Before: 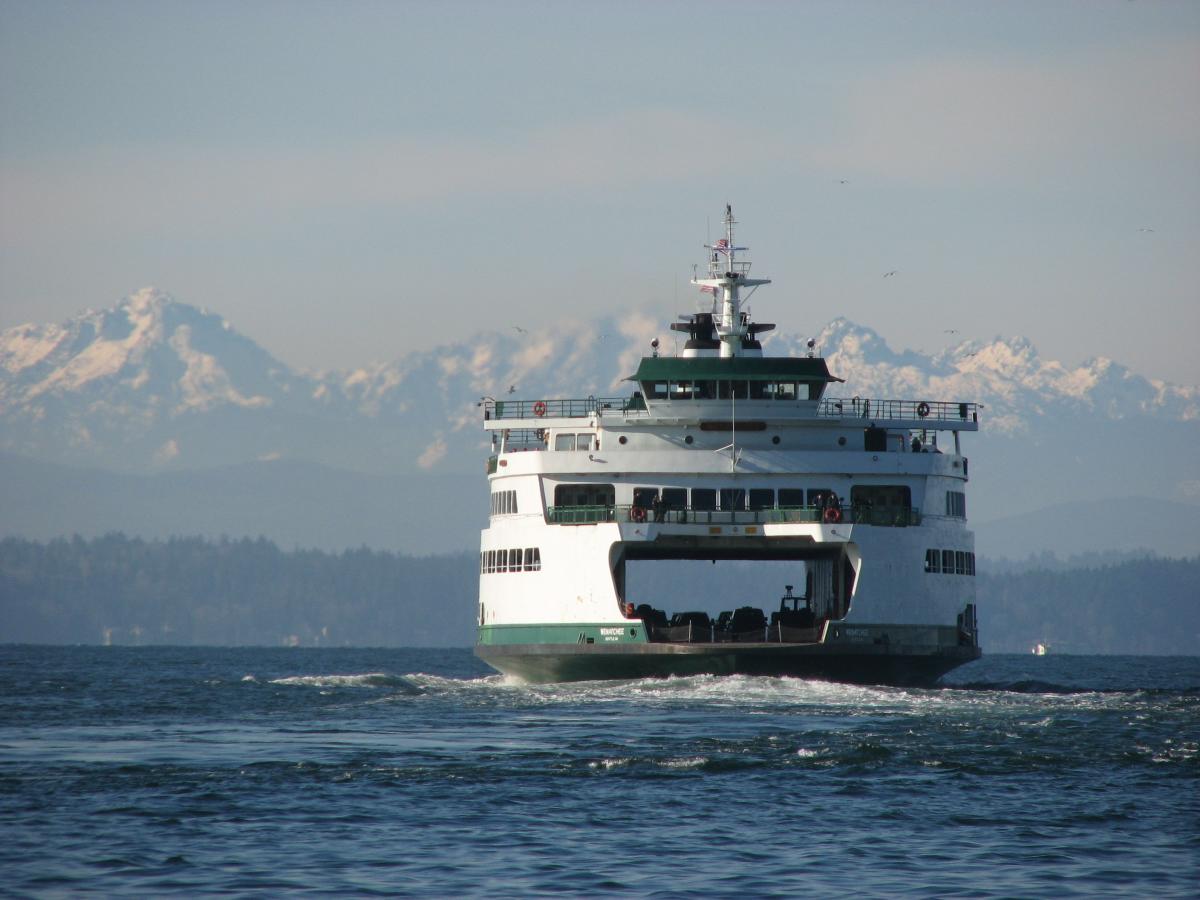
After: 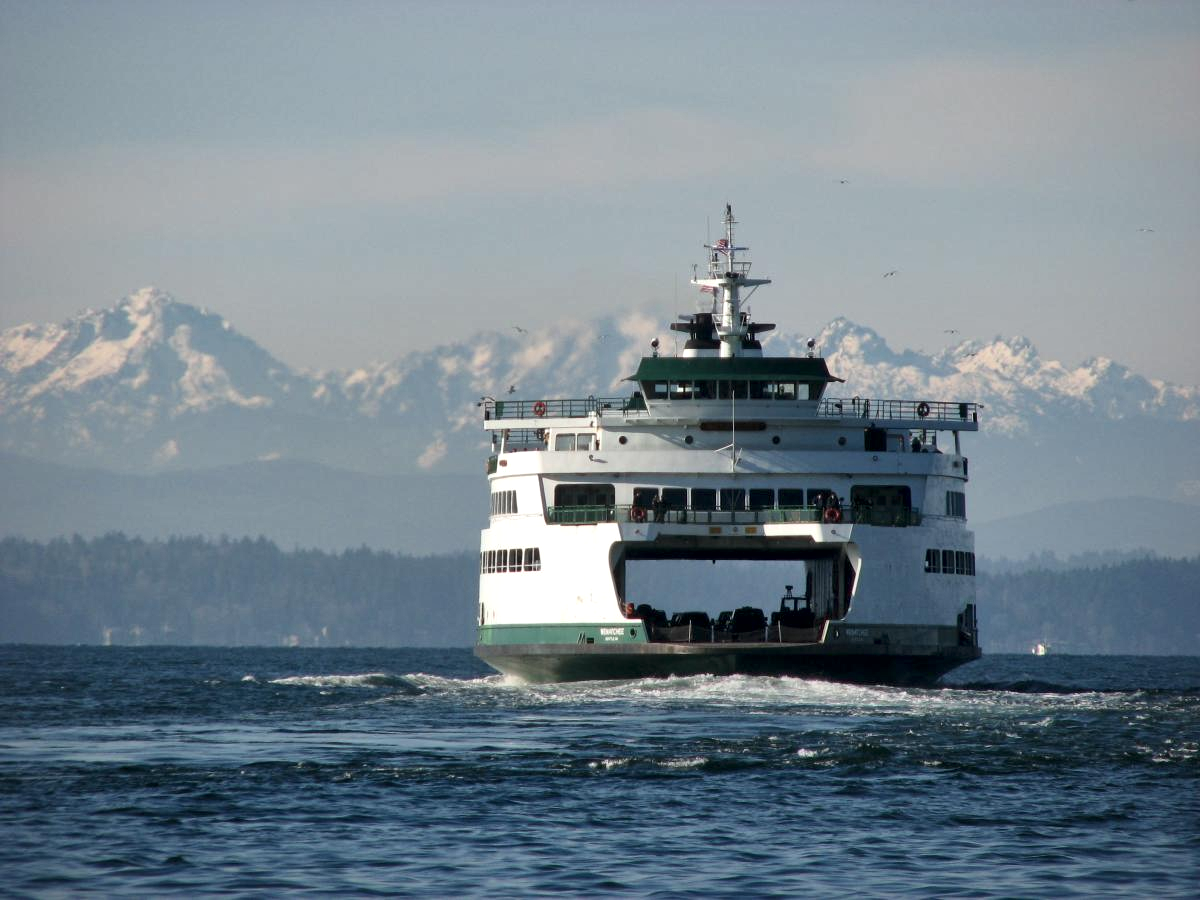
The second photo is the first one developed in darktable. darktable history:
local contrast: mode bilateral grid, contrast 25, coarseness 61, detail 151%, midtone range 0.2
